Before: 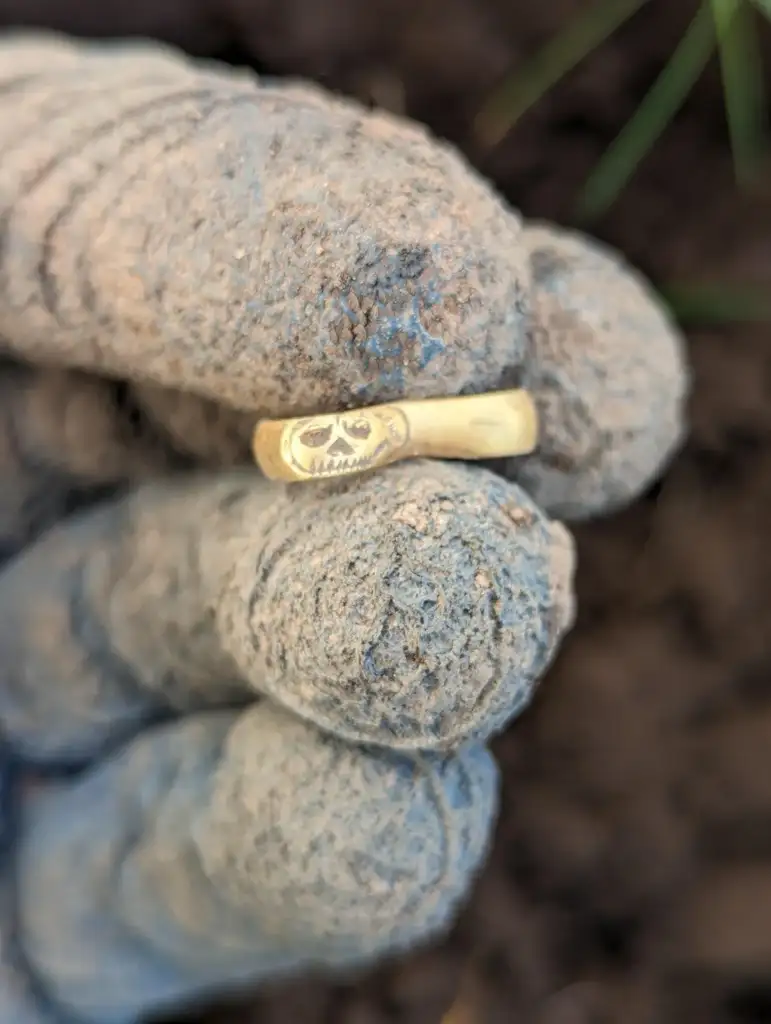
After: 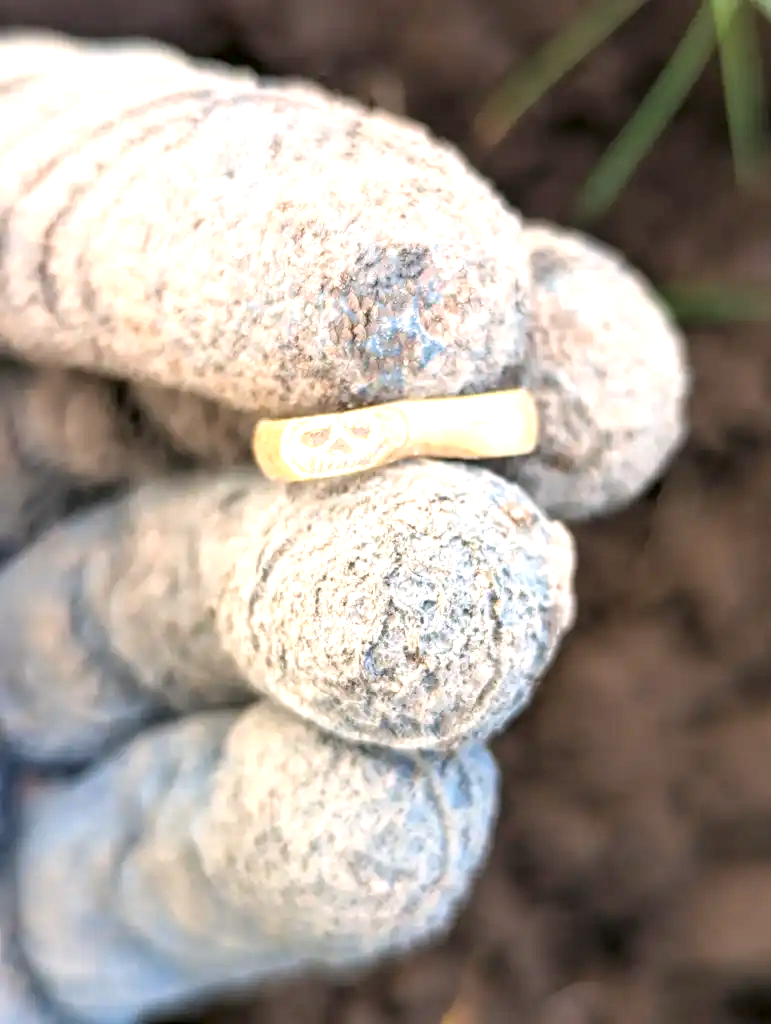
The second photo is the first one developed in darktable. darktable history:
exposure: black level correction 0, exposure 1.2 EV, compensate exposure bias true, compensate highlight preservation false
color correction: highlights a* 3.12, highlights b* -1.55, shadows a* -0.101, shadows b* 2.52, saturation 0.98
